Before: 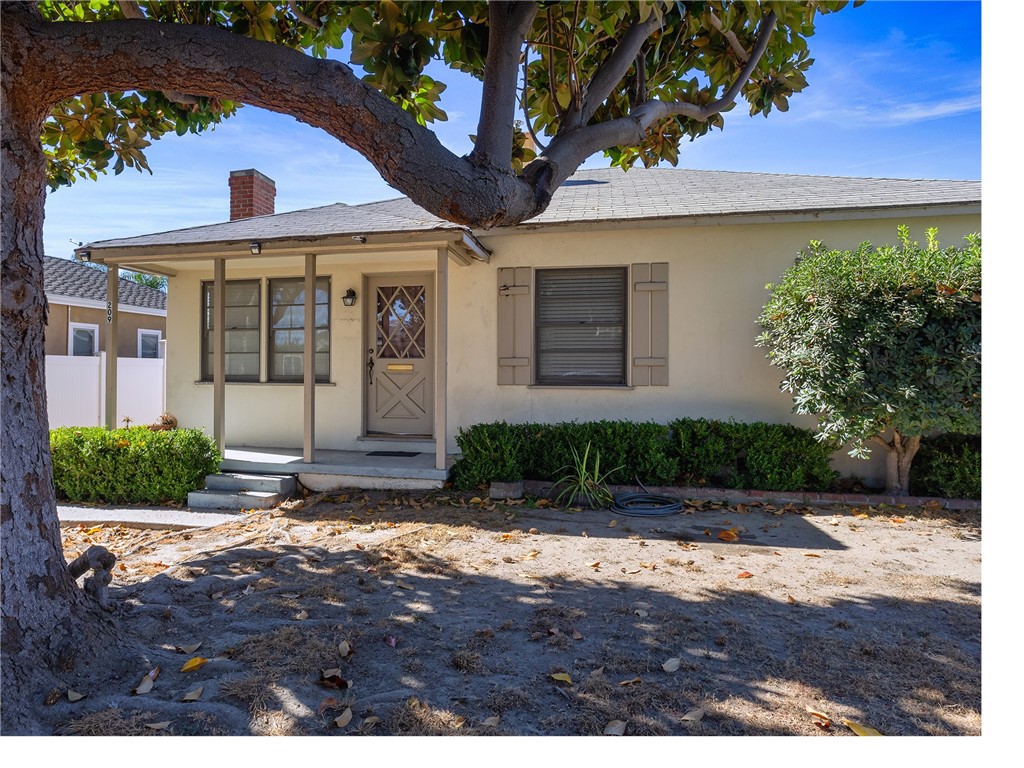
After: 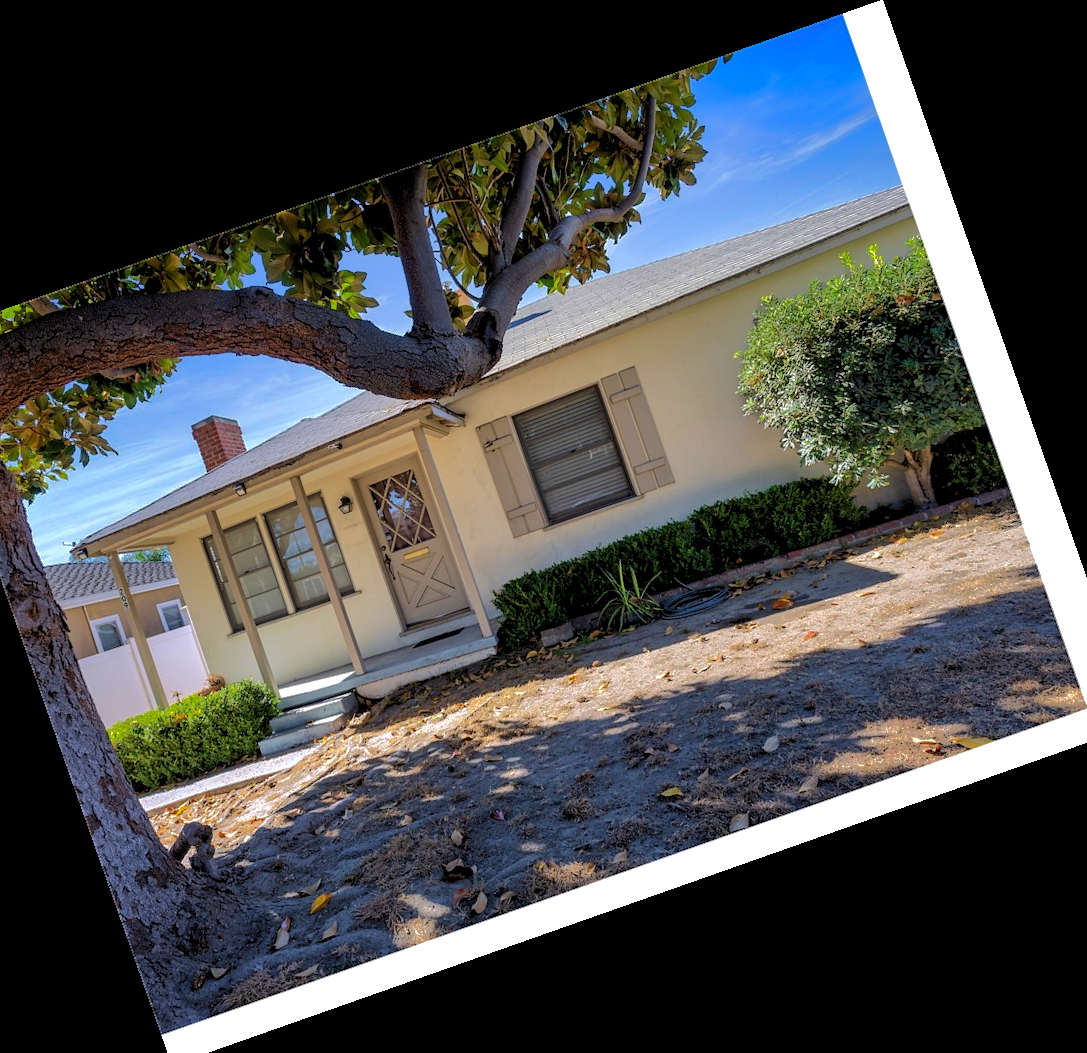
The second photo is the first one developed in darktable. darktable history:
shadows and highlights: shadows -19.91, highlights -73.15
velvia: on, module defaults
crop and rotate: angle 19.43°, left 6.812%, right 4.125%, bottom 1.087%
rgb levels: levels [[0.01, 0.419, 0.839], [0, 0.5, 1], [0, 0.5, 1]]
